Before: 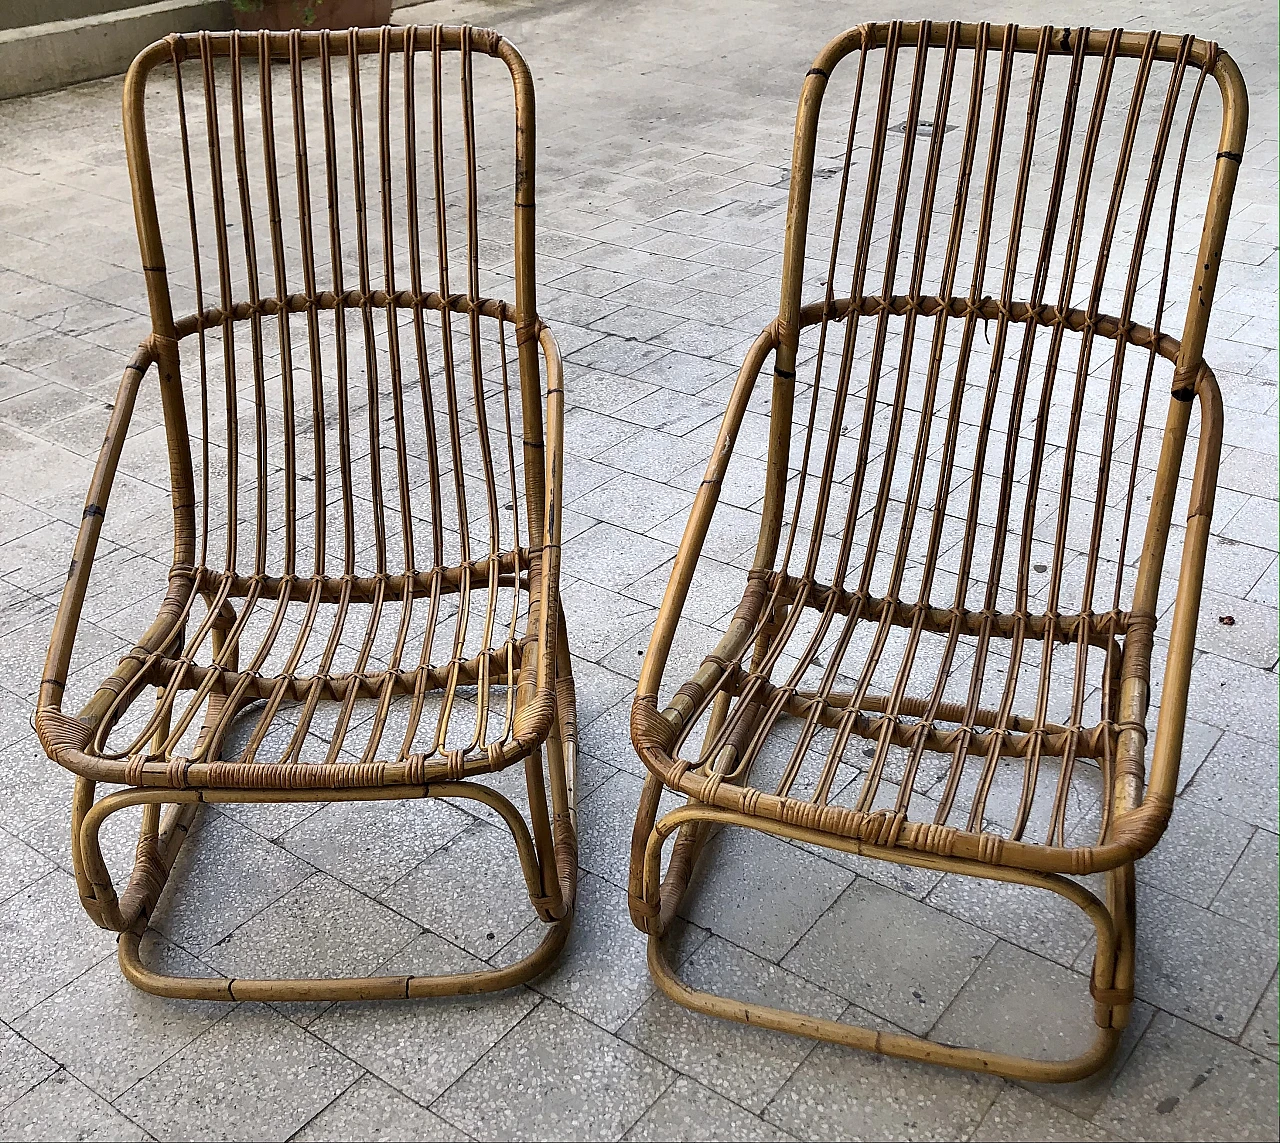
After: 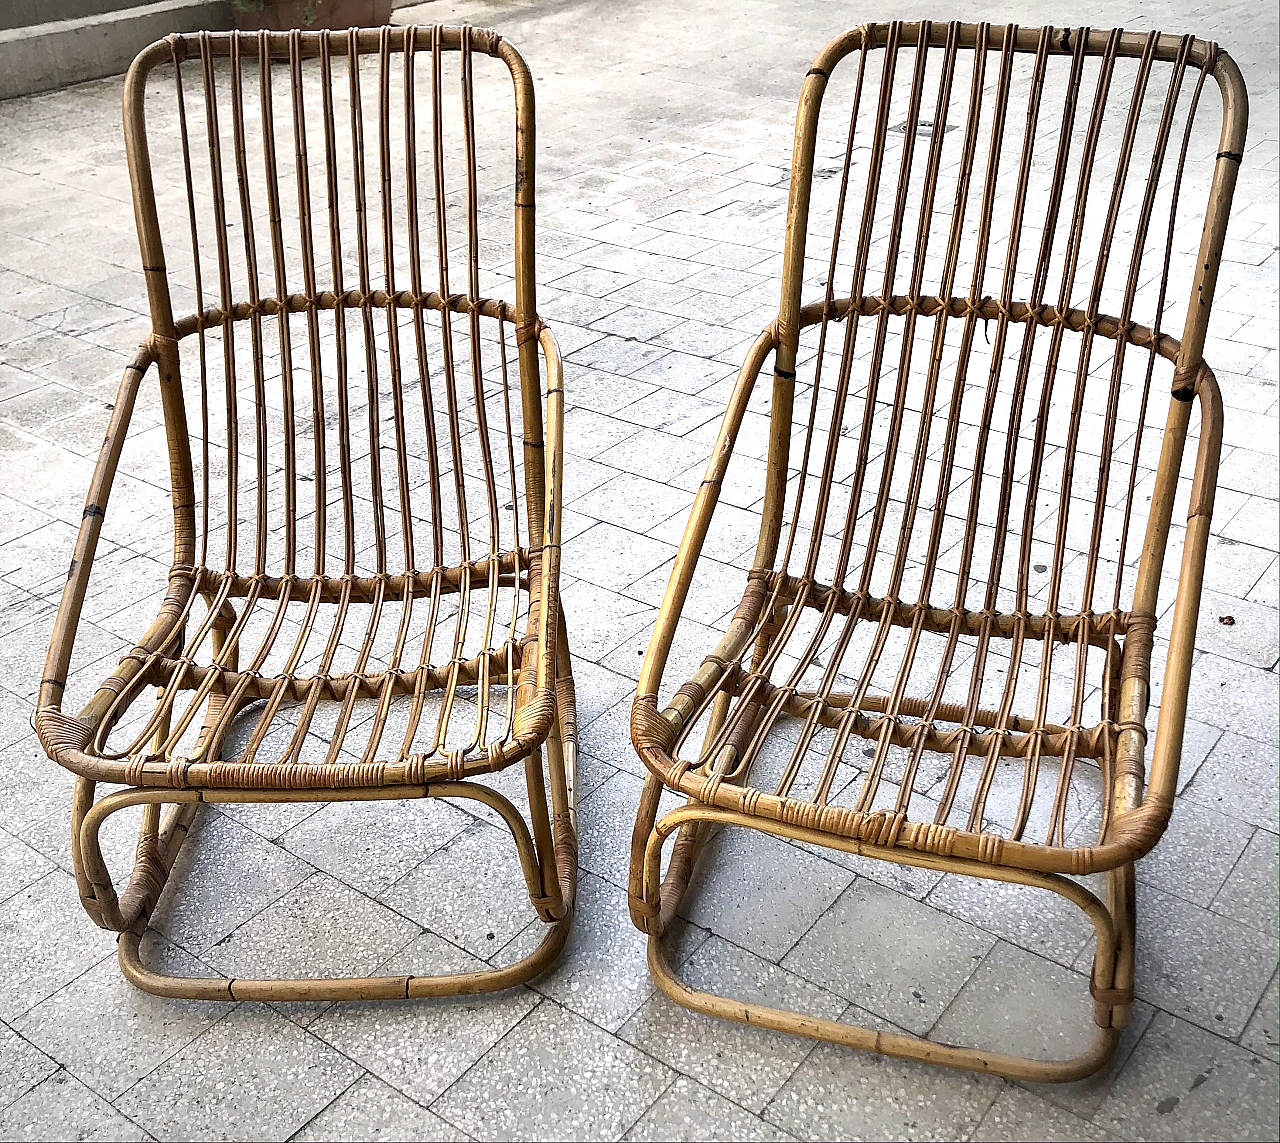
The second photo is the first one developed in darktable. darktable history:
vignetting: fall-off start 73.91%, brightness -0.331
exposure: exposure 0.733 EV, compensate exposure bias true, compensate highlight preservation false
